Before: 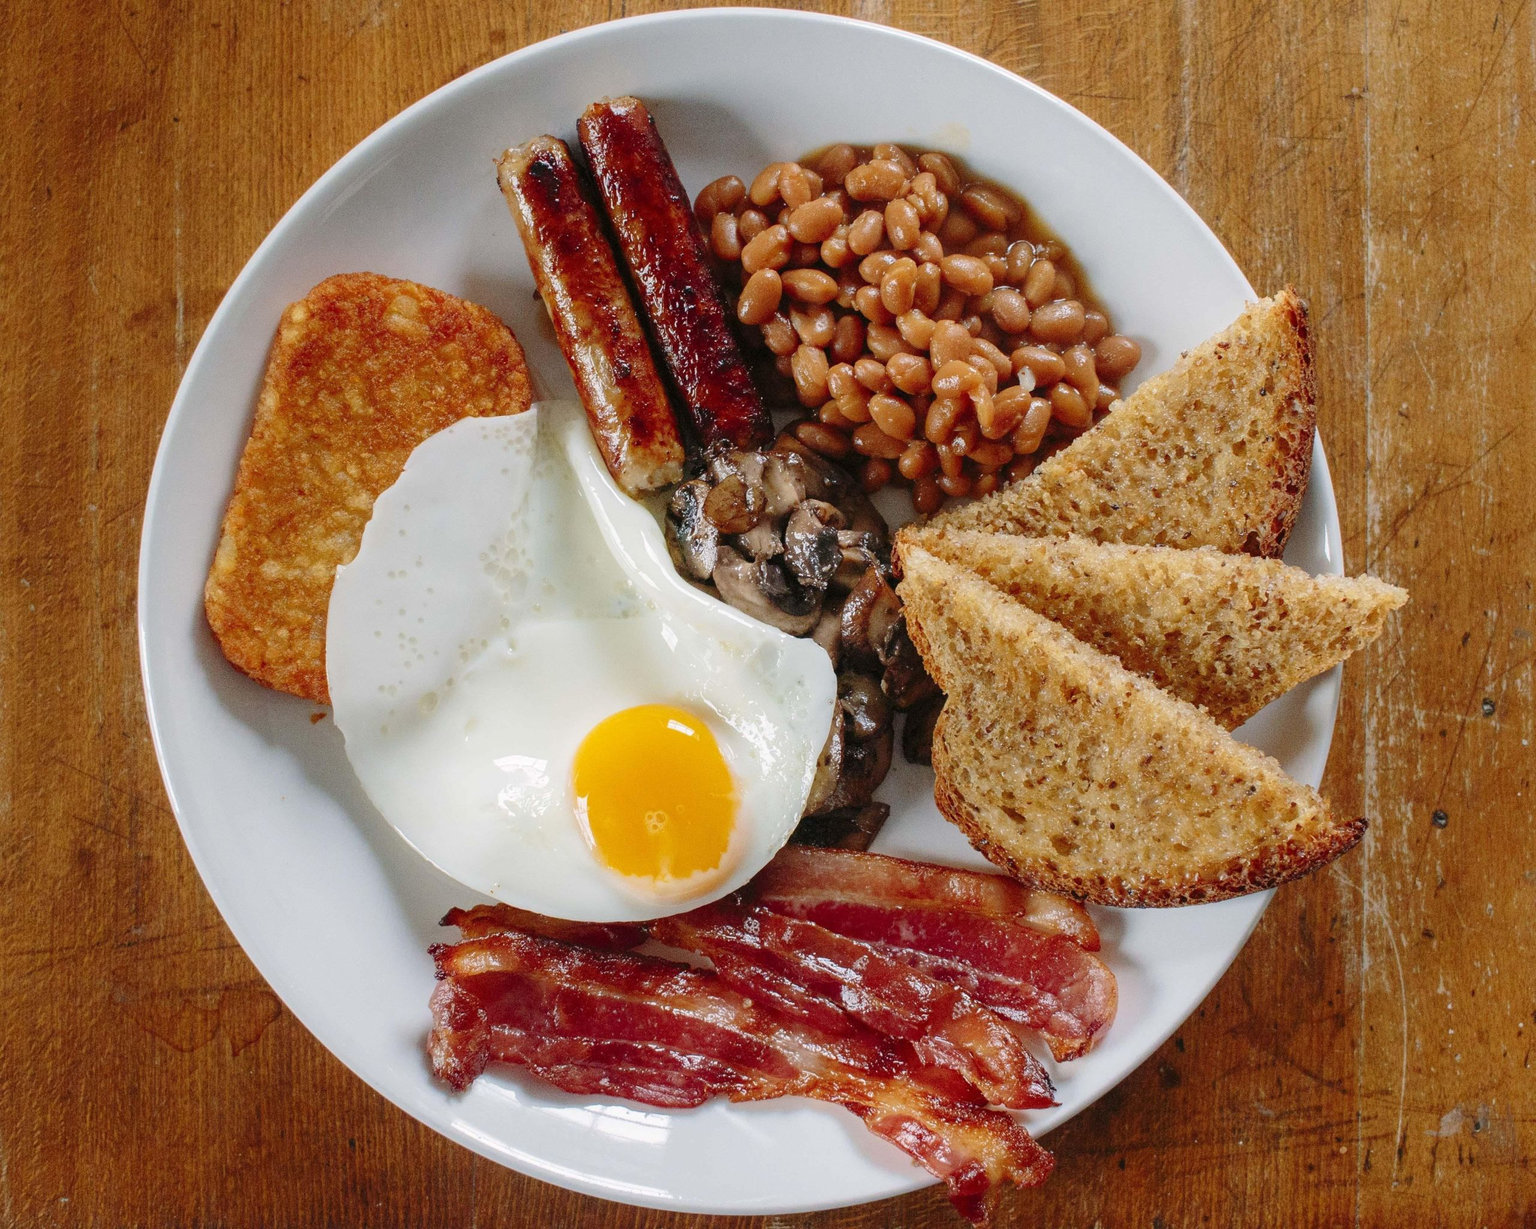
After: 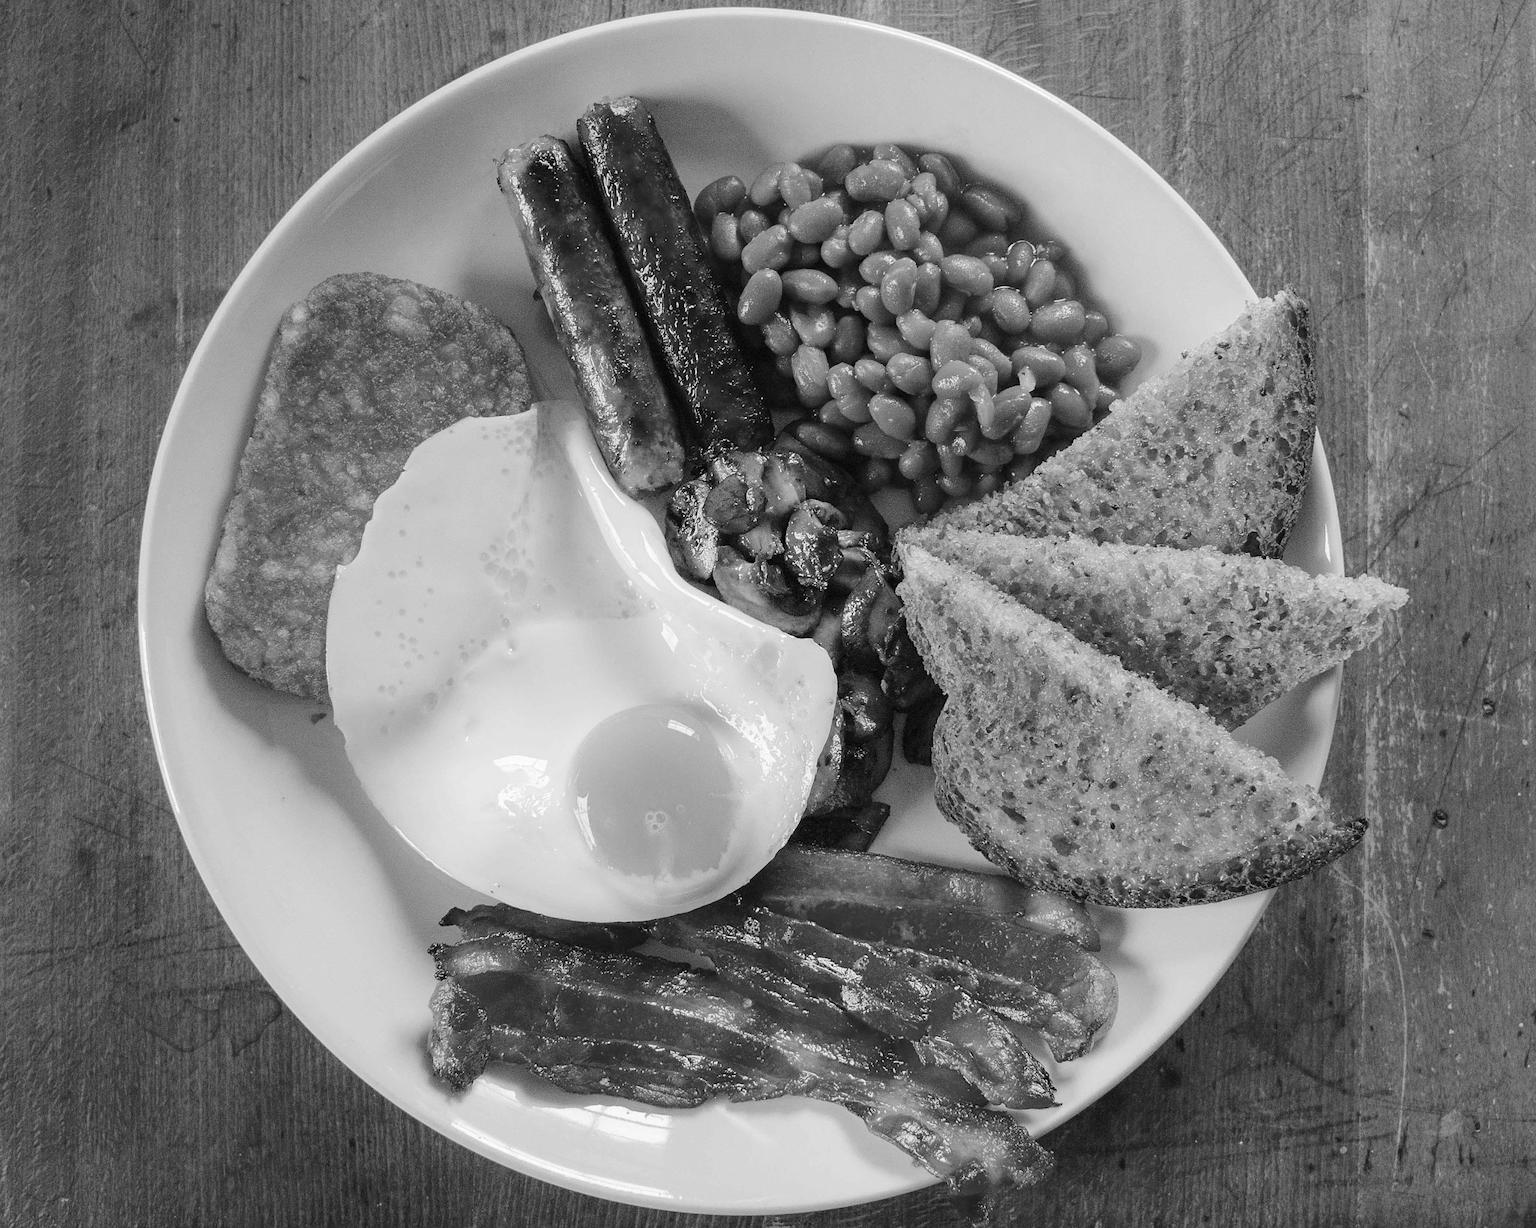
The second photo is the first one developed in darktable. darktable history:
white balance: red 0.988, blue 1.017
monochrome: on, module defaults
sharpen: radius 1
exposure: compensate highlight preservation false
